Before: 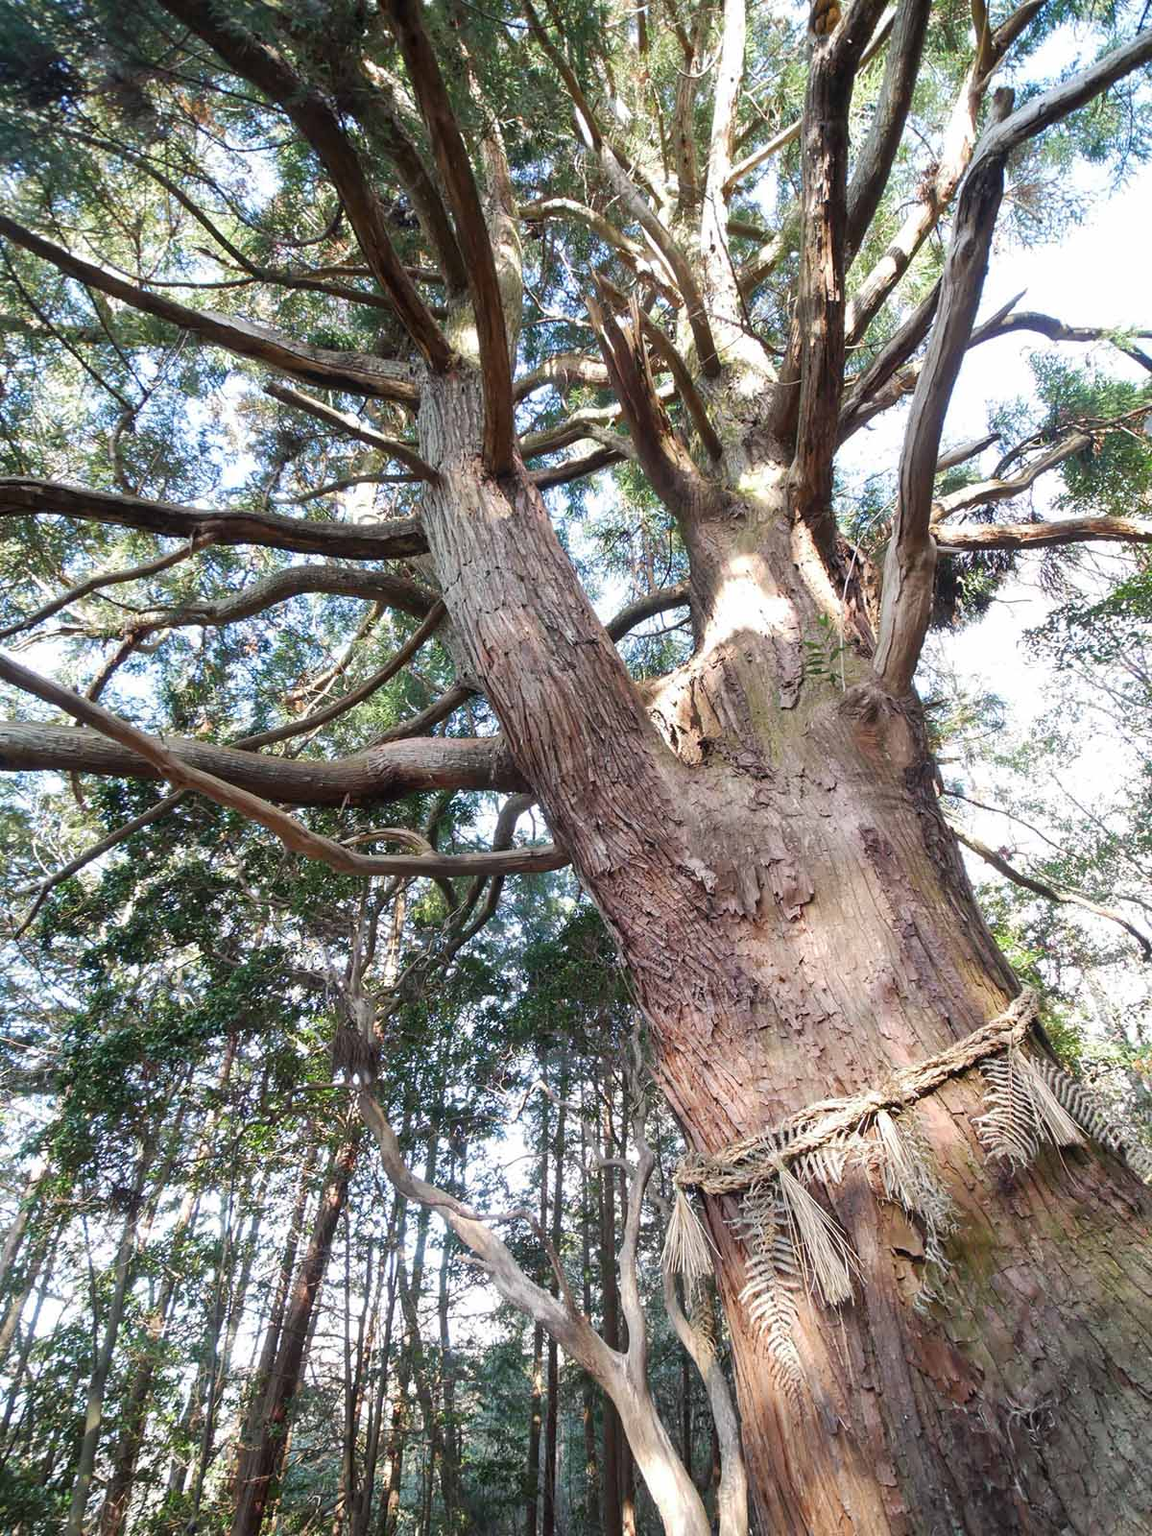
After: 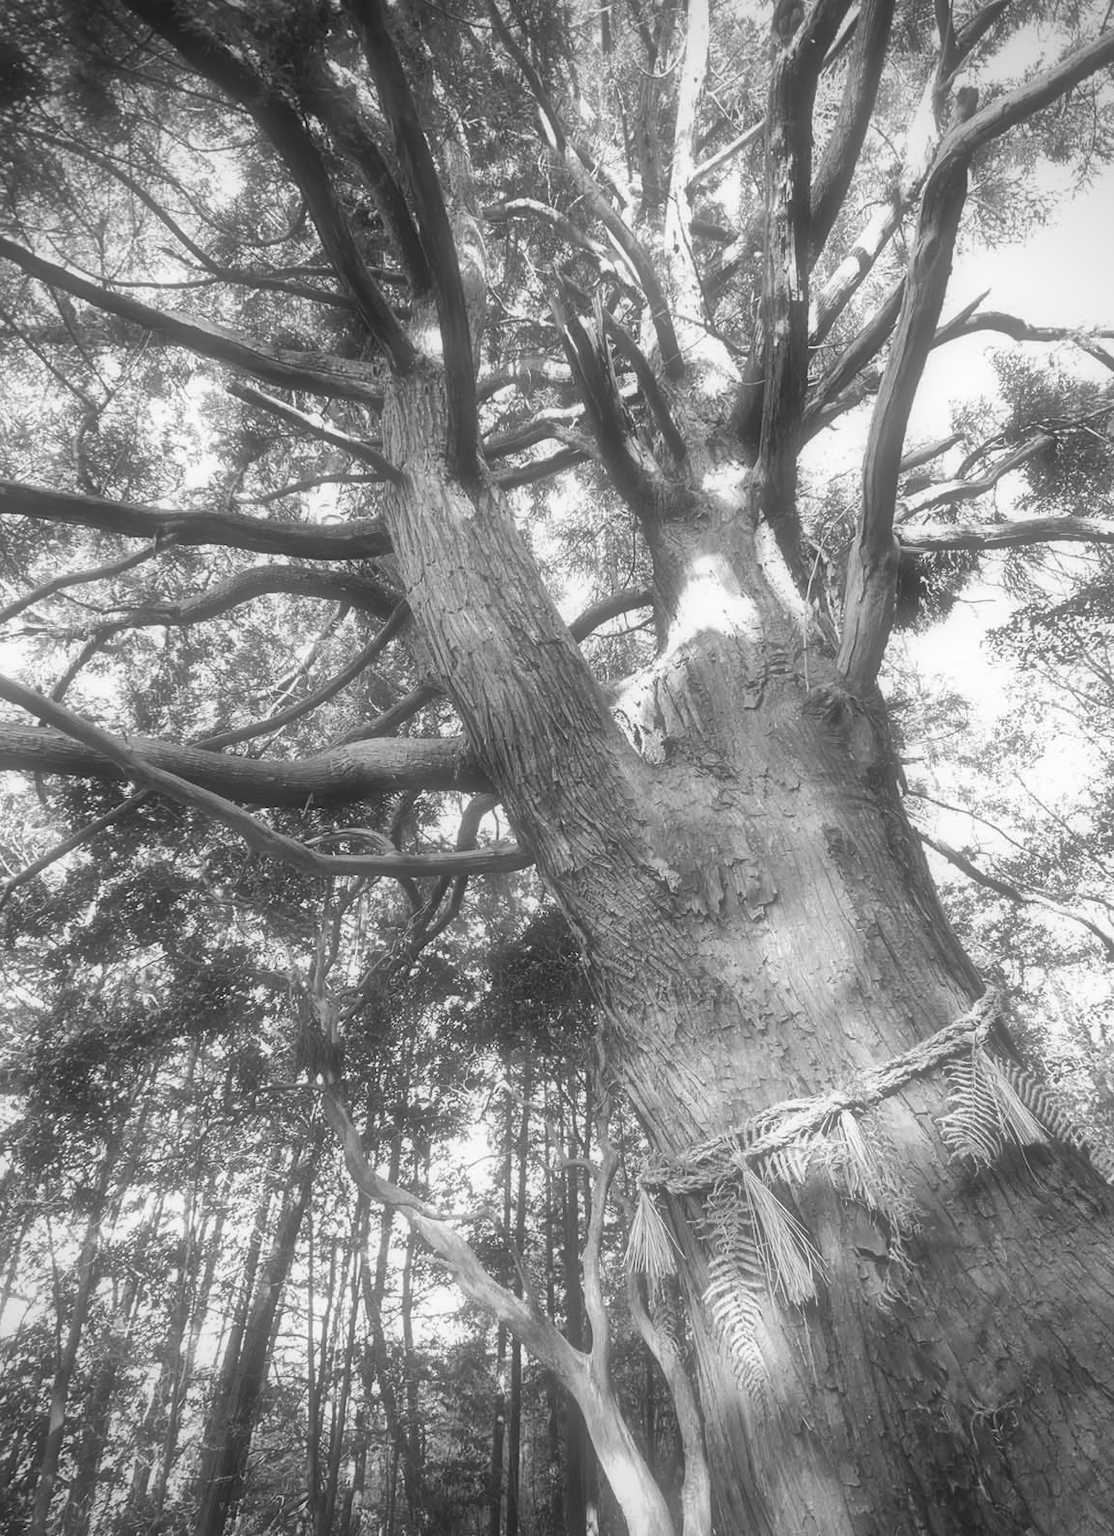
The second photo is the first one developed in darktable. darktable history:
vignetting: on, module defaults
soften: size 60.24%, saturation 65.46%, brightness 0.506 EV, mix 25.7%
shadows and highlights: soften with gaussian
crop and rotate: left 3.238%
white balance: red 0.978, blue 0.999
monochrome: on, module defaults
rotate and perspective: automatic cropping original format, crop left 0, crop top 0
